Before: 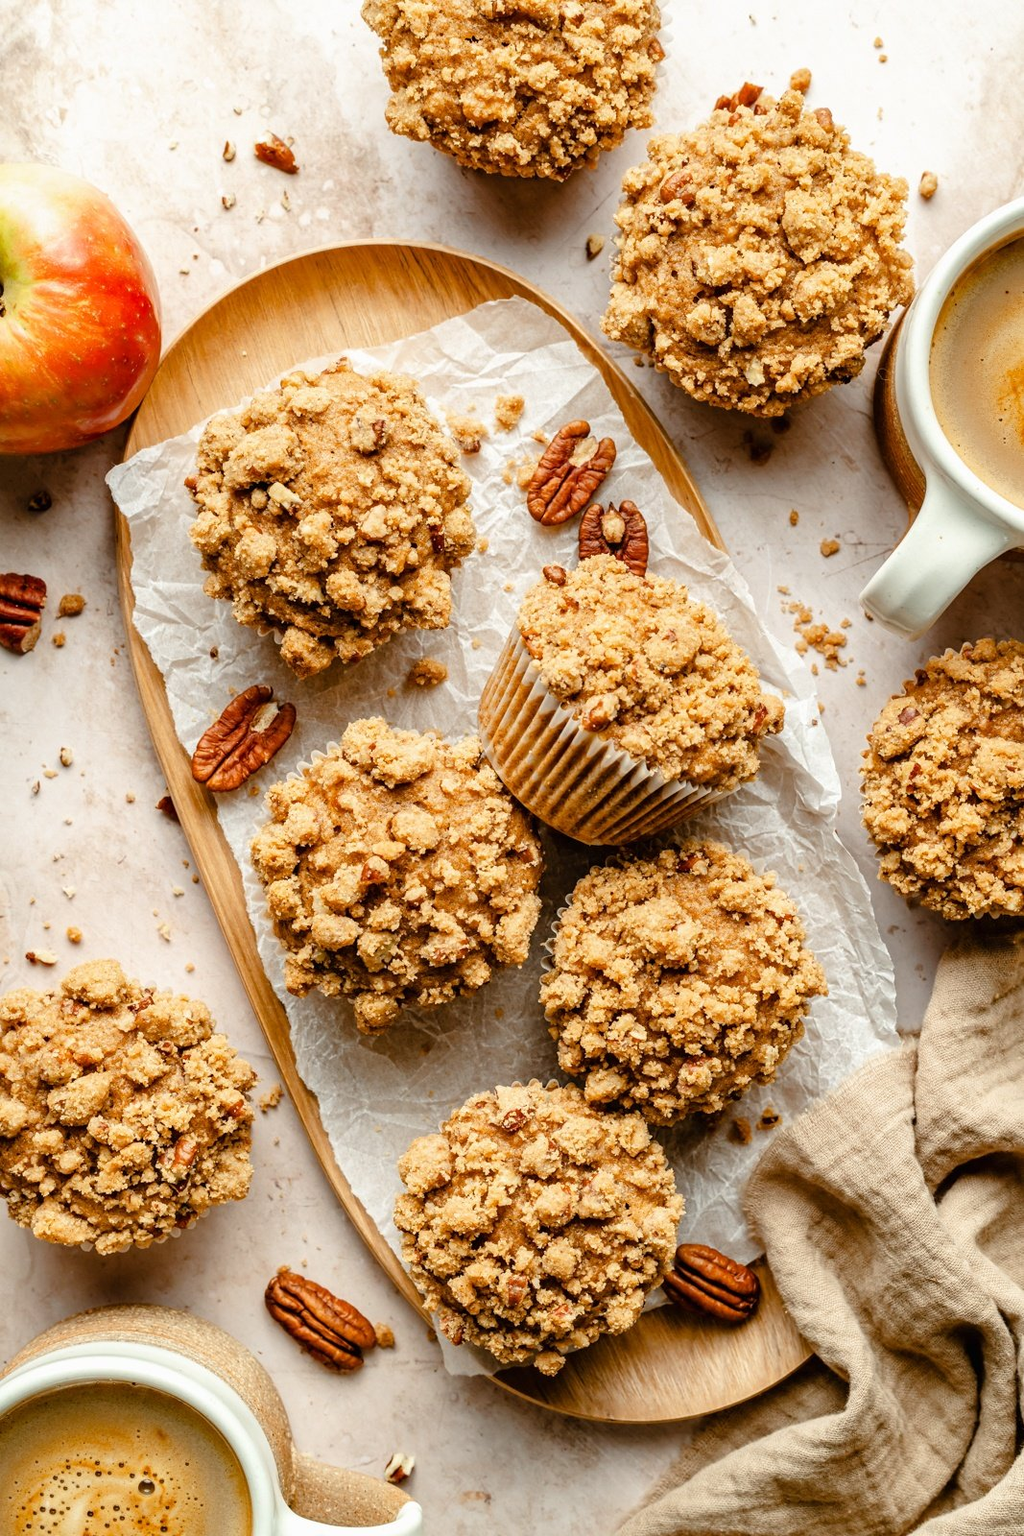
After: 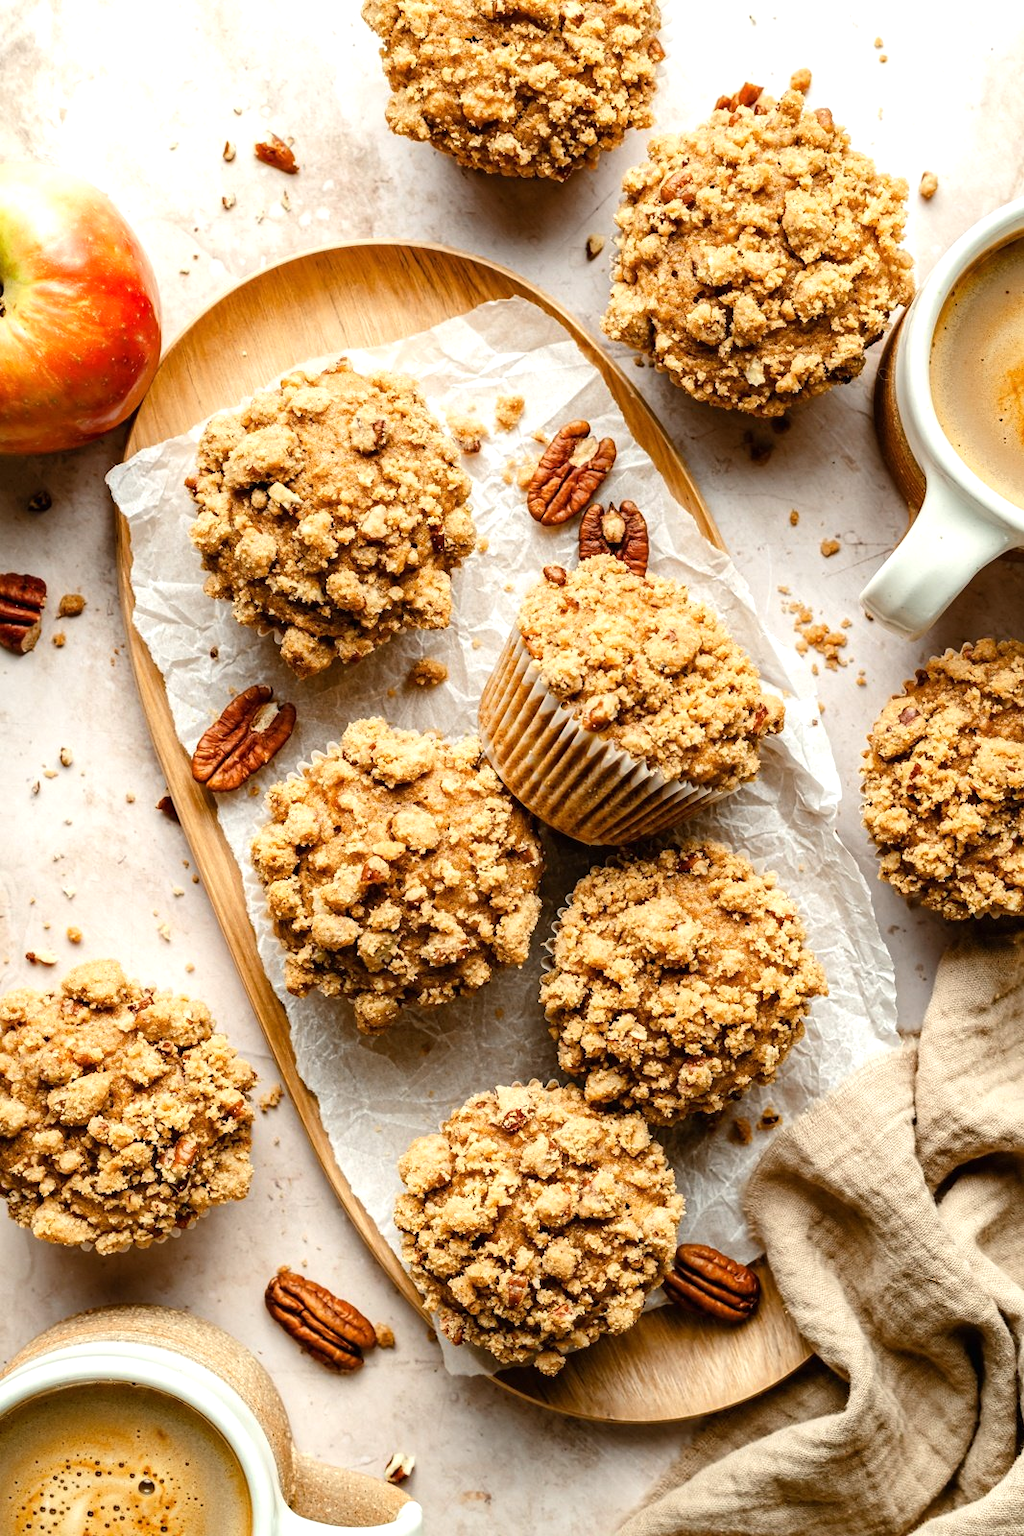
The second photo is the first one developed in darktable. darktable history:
tone equalizer: -8 EV -0.001 EV, -7 EV 0.001 EV, -6 EV -0.002 EV, -5 EV -0.011 EV, -4 EV -0.089 EV, -3 EV -0.197 EV, -2 EV -0.288 EV, -1 EV 0.111 EV, +0 EV 0.282 EV
